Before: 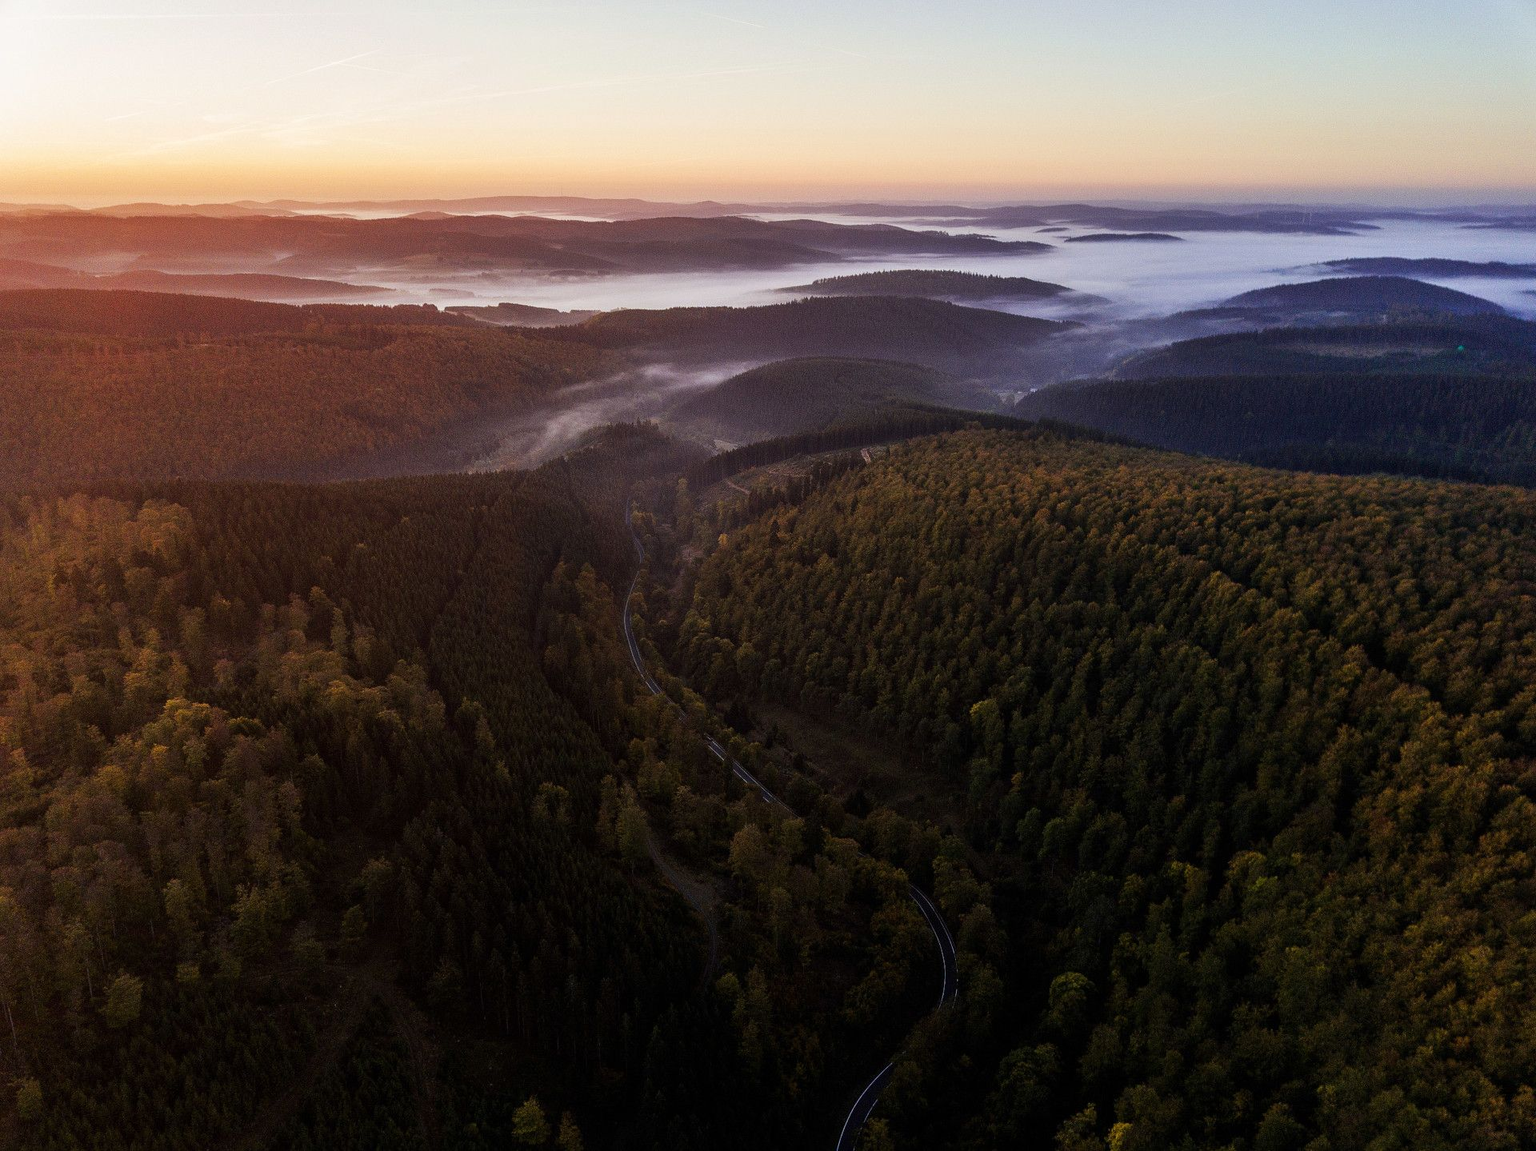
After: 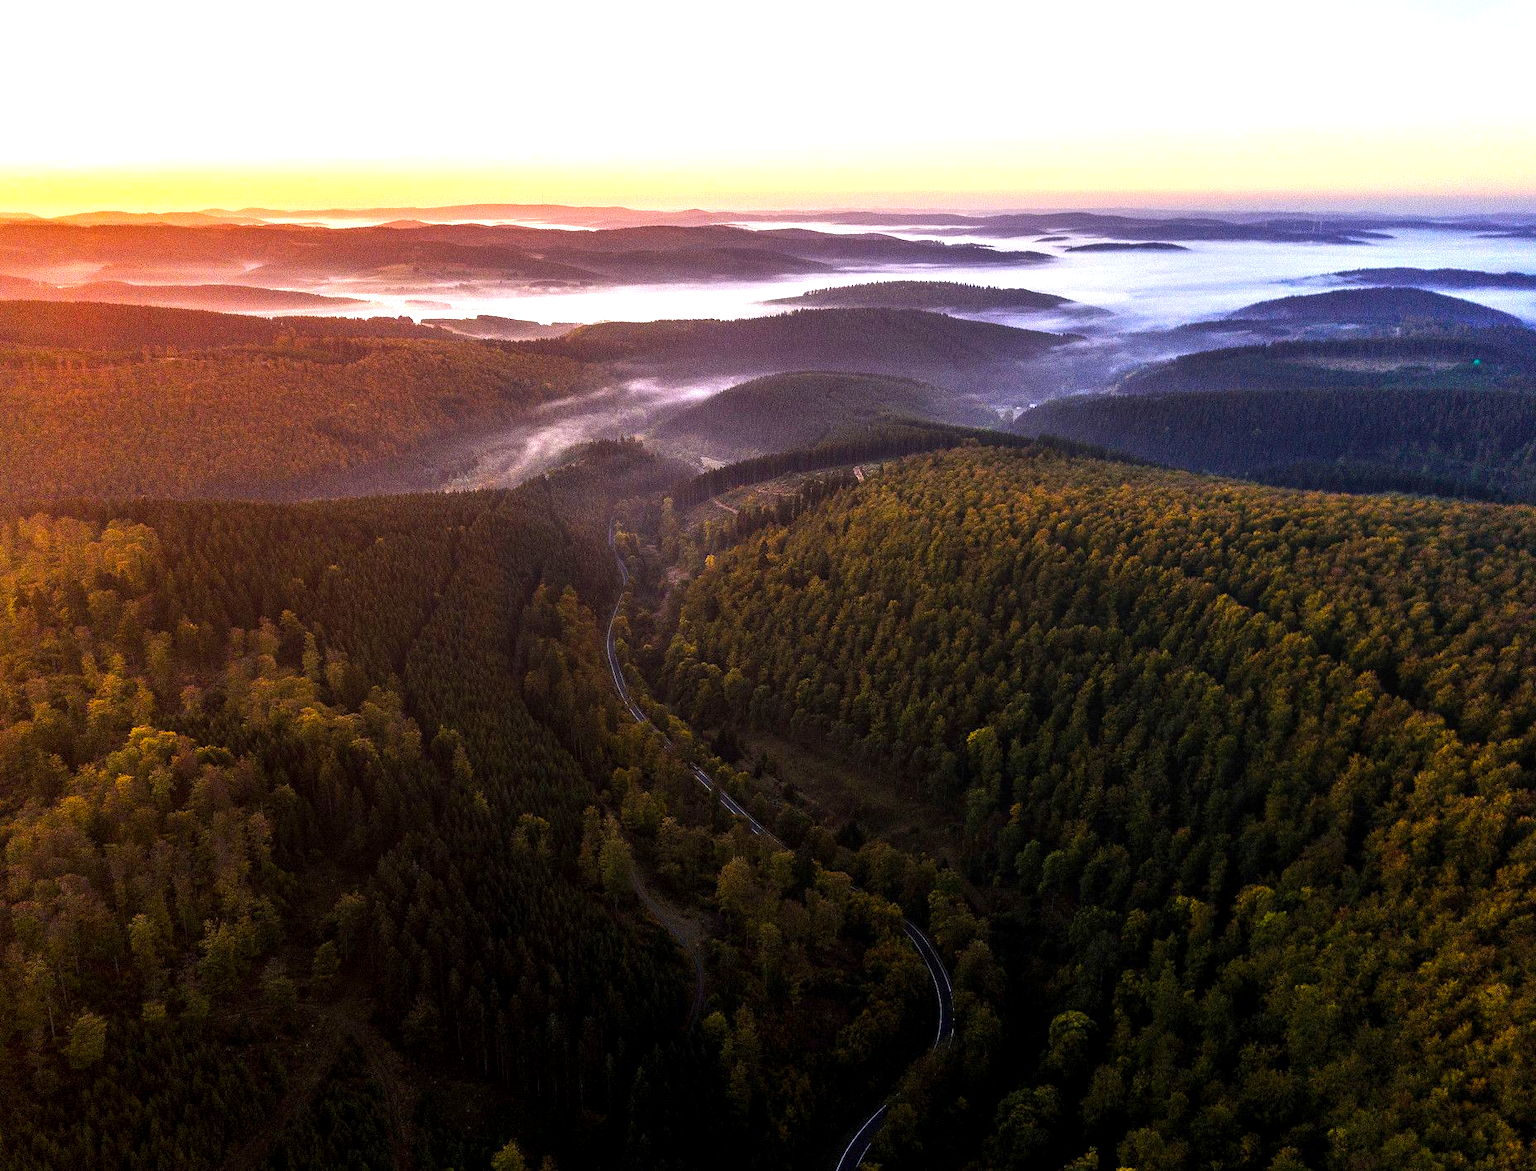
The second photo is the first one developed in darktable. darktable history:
exposure: black level correction 0, exposure 0.499 EV, compensate exposure bias true, compensate highlight preservation false
local contrast: on, module defaults
color balance rgb: perceptual saturation grading › global saturation 29.669%, perceptual brilliance grading › global brilliance -5.211%, perceptual brilliance grading › highlights 23.736%, perceptual brilliance grading › mid-tones 6.847%, perceptual brilliance grading › shadows -4.682%, global vibrance 27.852%
crop and rotate: left 2.617%, right 1.142%, bottom 2.063%
